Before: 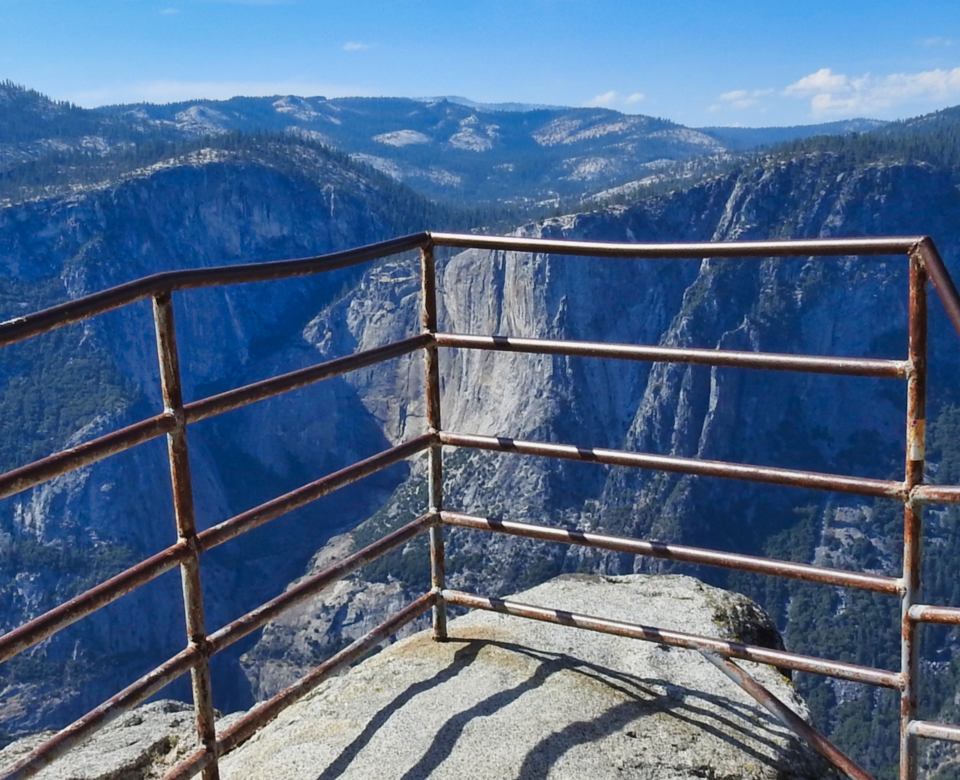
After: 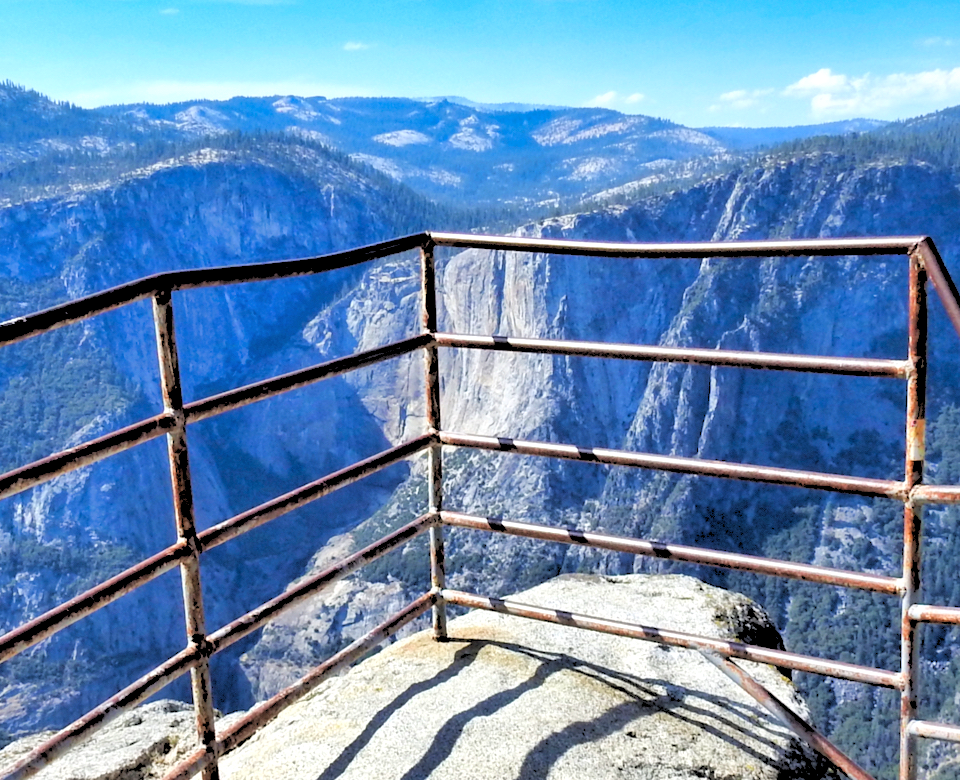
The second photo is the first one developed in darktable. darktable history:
exposure: exposure 0.574 EV, compensate highlight preservation false
rgb levels: levels [[0.027, 0.429, 0.996], [0, 0.5, 1], [0, 0.5, 1]]
shadows and highlights: shadows 12, white point adjustment 1.2, soften with gaussian
